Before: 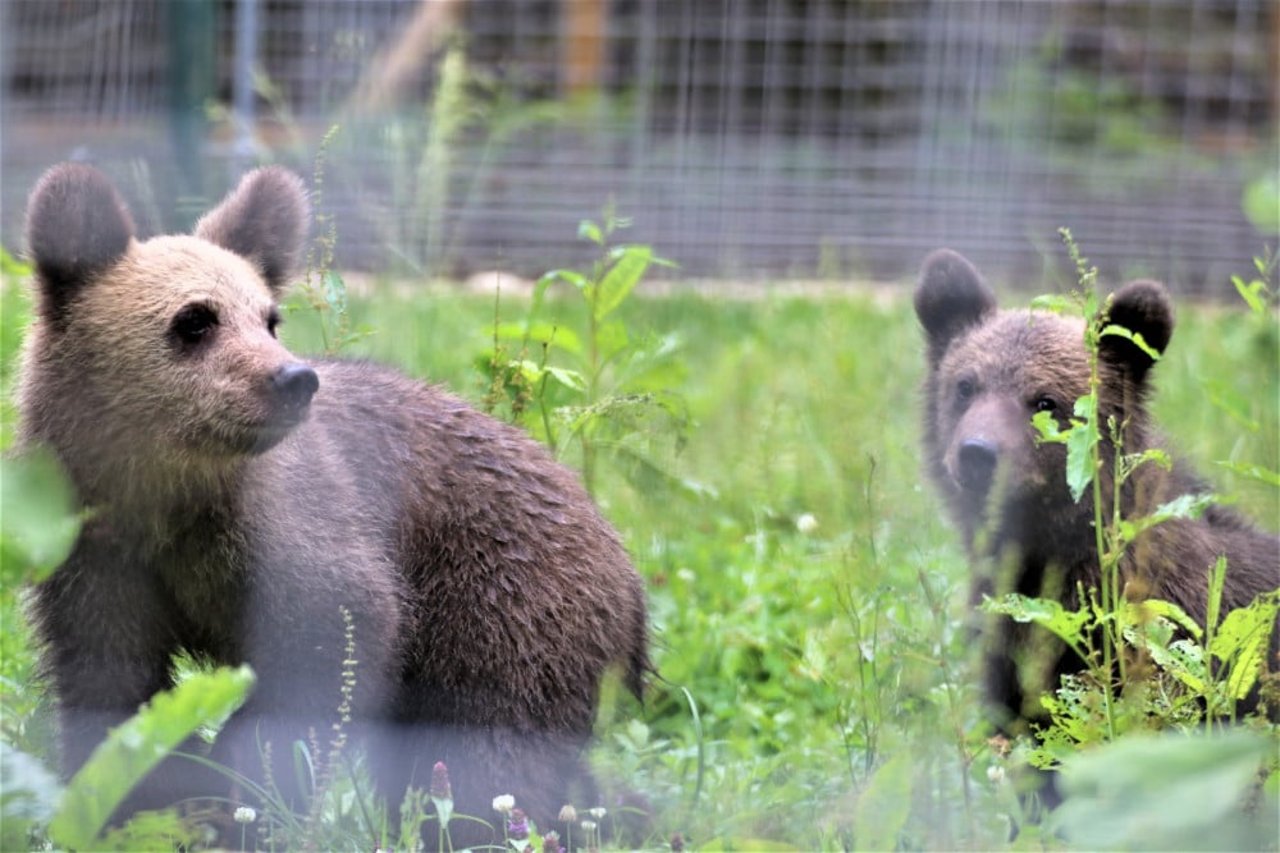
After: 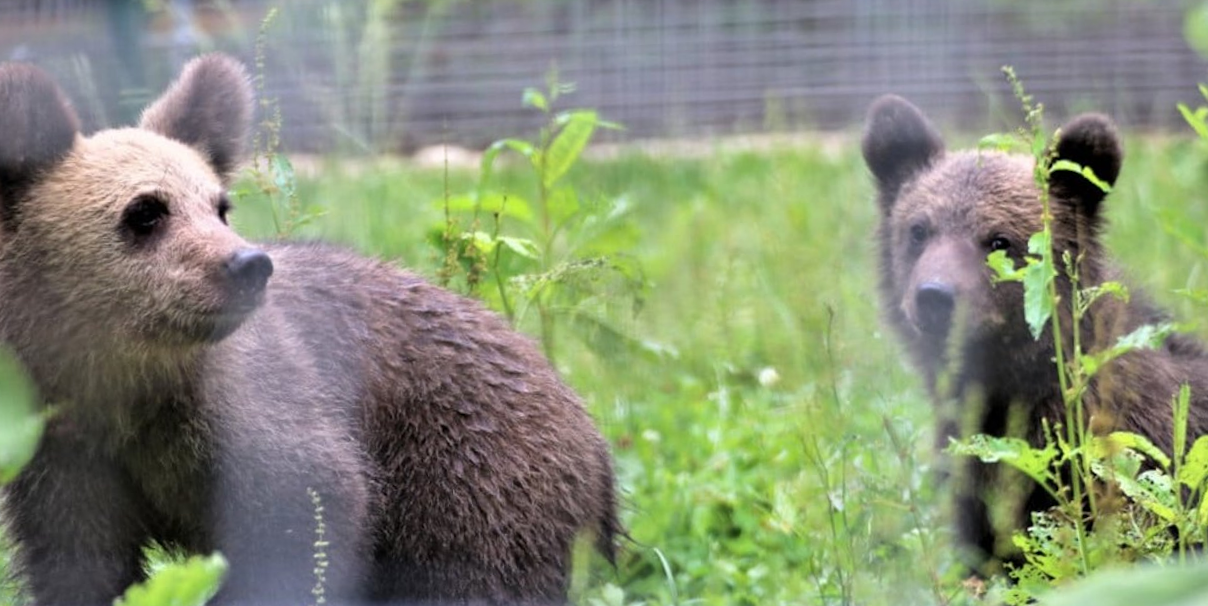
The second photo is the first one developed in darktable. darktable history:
rotate and perspective: rotation -3.52°, crop left 0.036, crop right 0.964, crop top 0.081, crop bottom 0.919
crop and rotate: left 1.814%, top 12.818%, right 0.25%, bottom 9.225%
